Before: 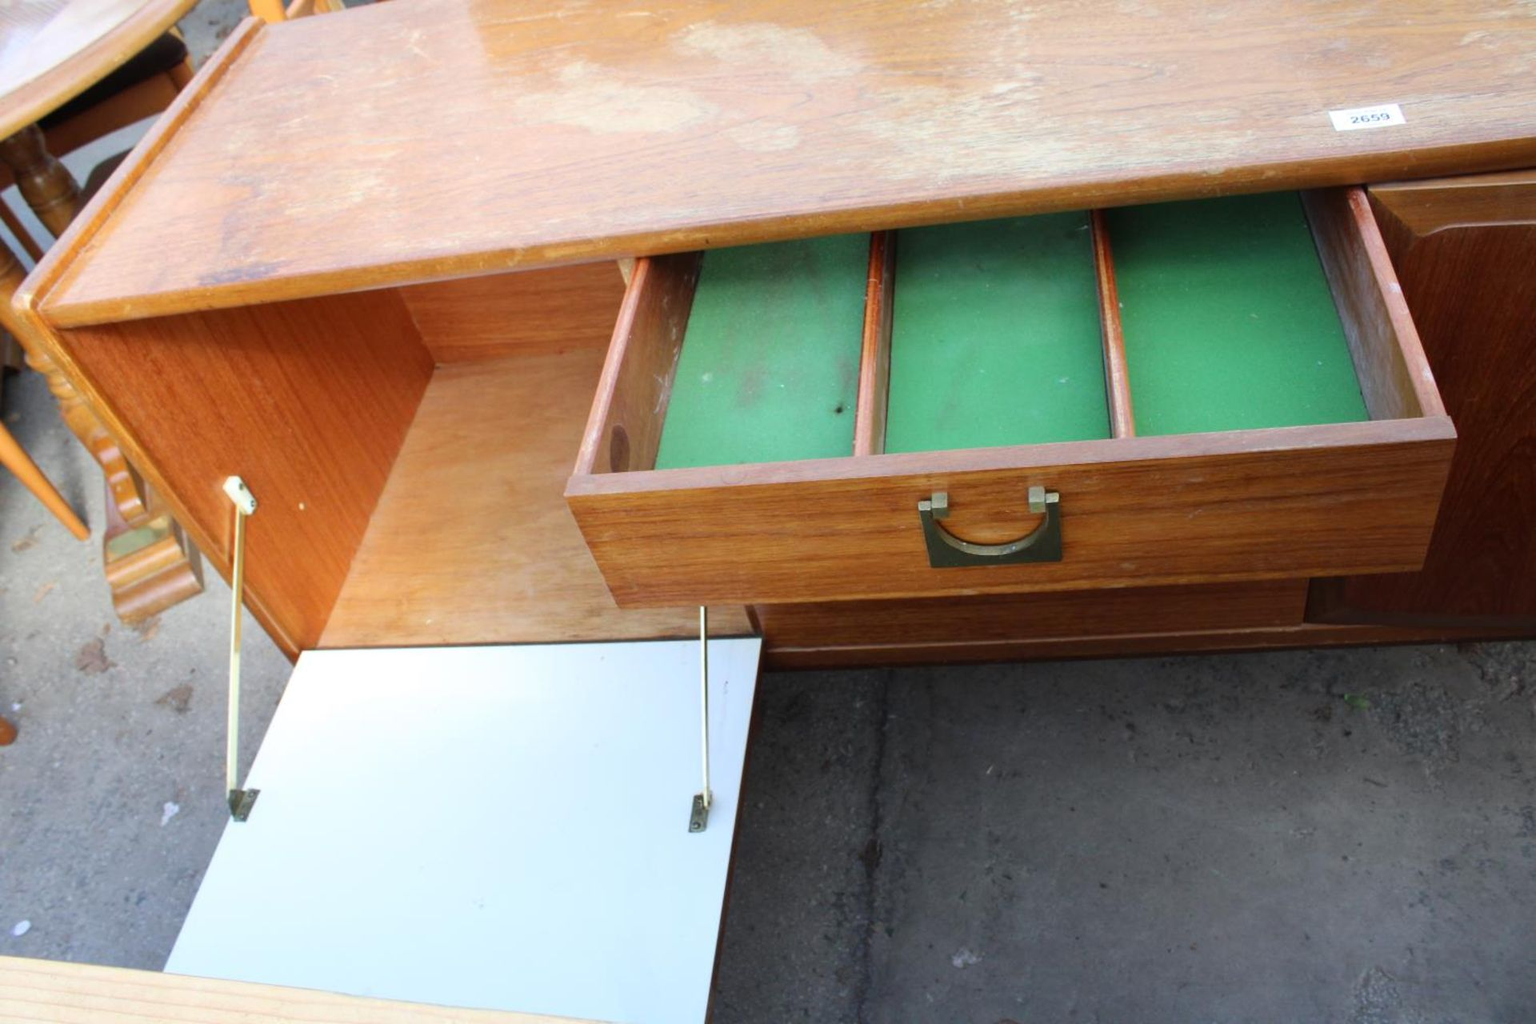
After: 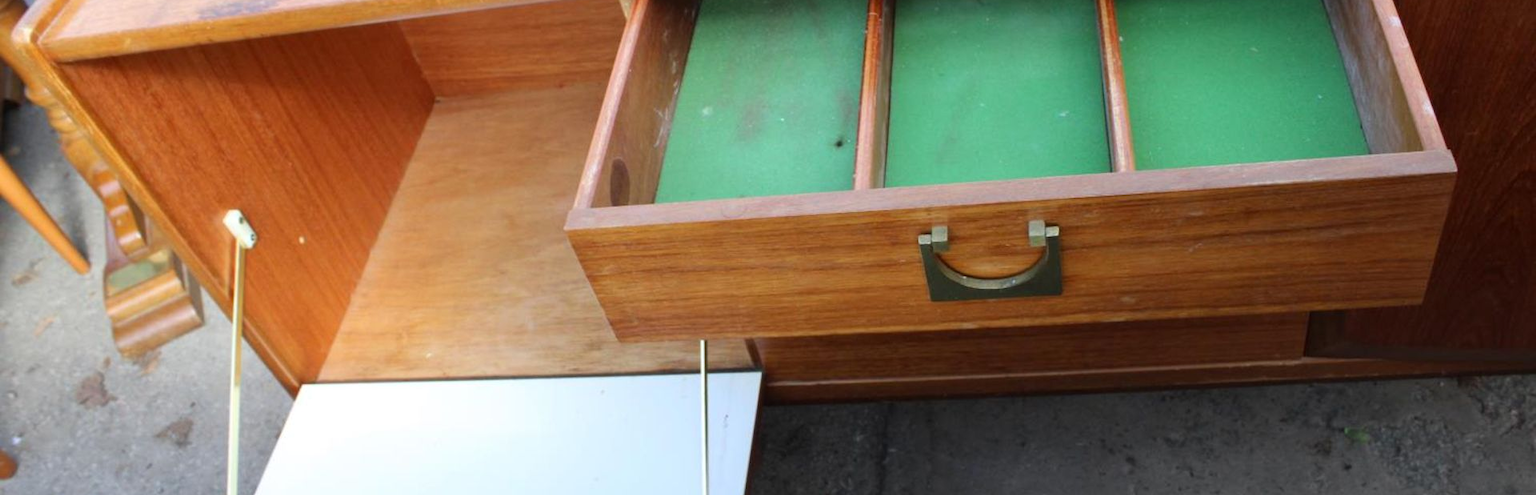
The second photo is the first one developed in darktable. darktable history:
local contrast: mode bilateral grid, contrast 10, coarseness 25, detail 110%, midtone range 0.2
crop and rotate: top 26.056%, bottom 25.543%
